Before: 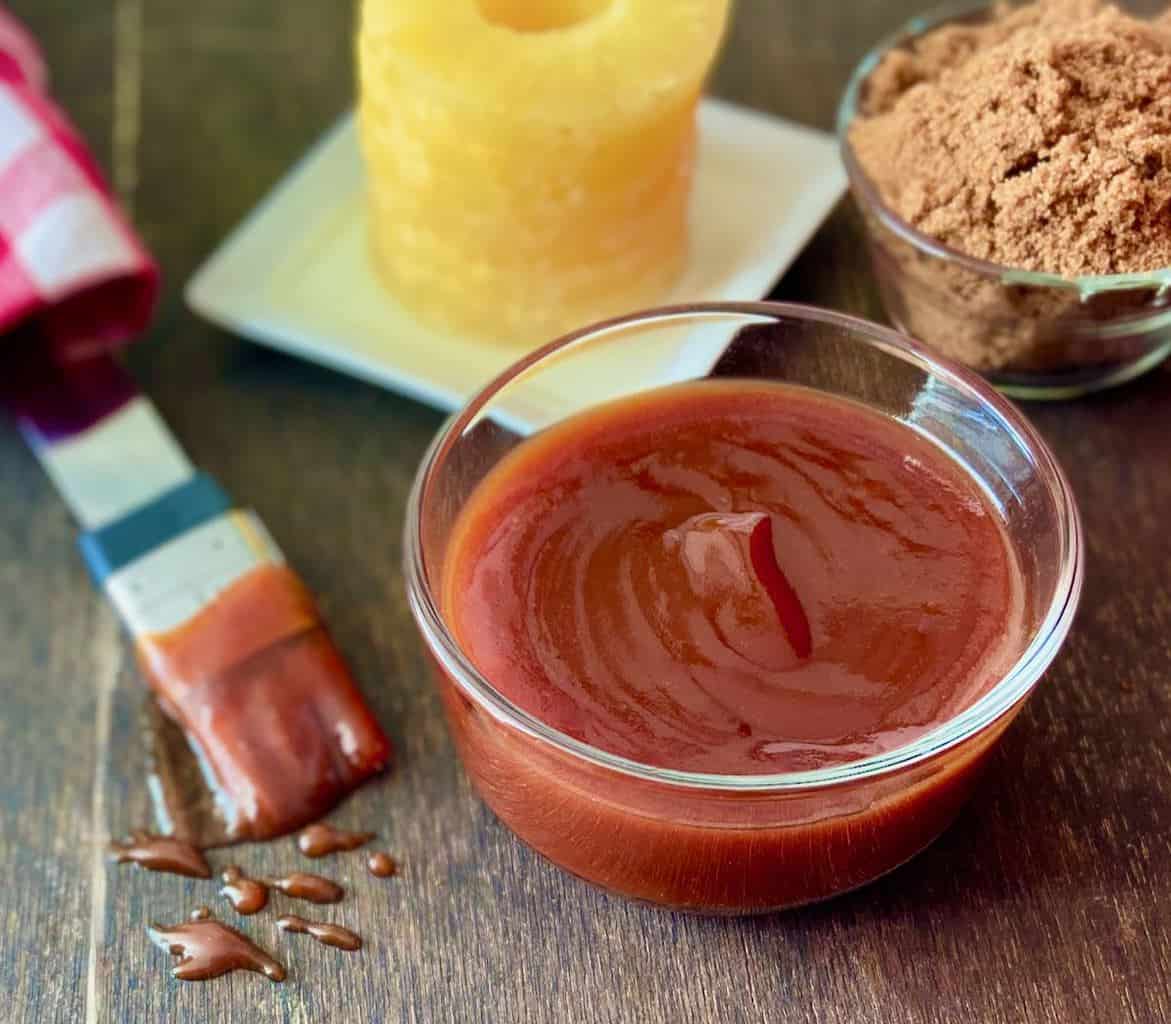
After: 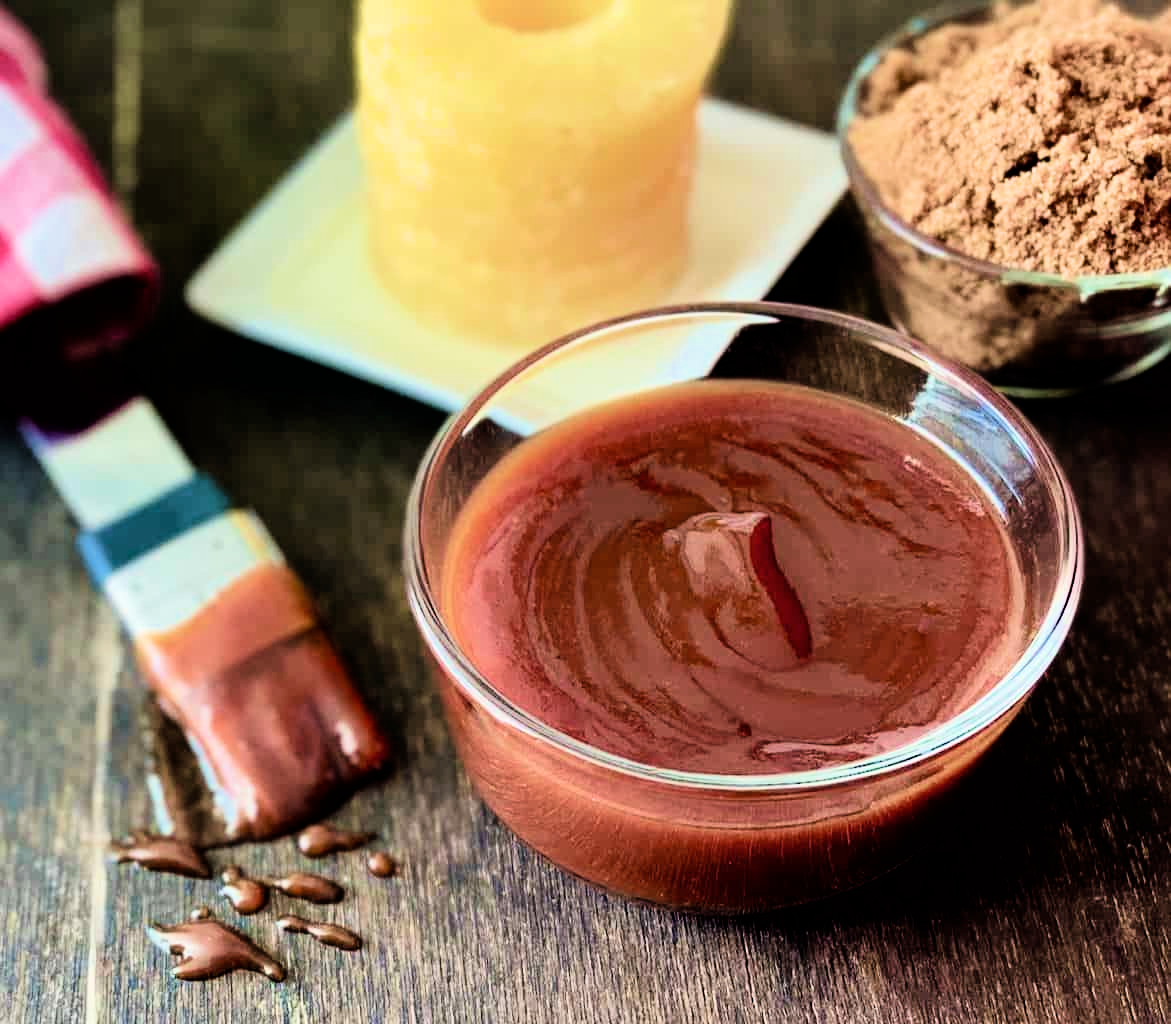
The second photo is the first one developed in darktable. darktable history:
filmic rgb: black relative exposure -3.78 EV, white relative exposure 2.4 EV, dynamic range scaling -49.44%, hardness 3.45, latitude 29.96%, contrast 1.81, preserve chrominance max RGB, color science v6 (2022), contrast in shadows safe, contrast in highlights safe
velvia: on, module defaults
color correction: highlights b* 0.013, saturation 0.979
